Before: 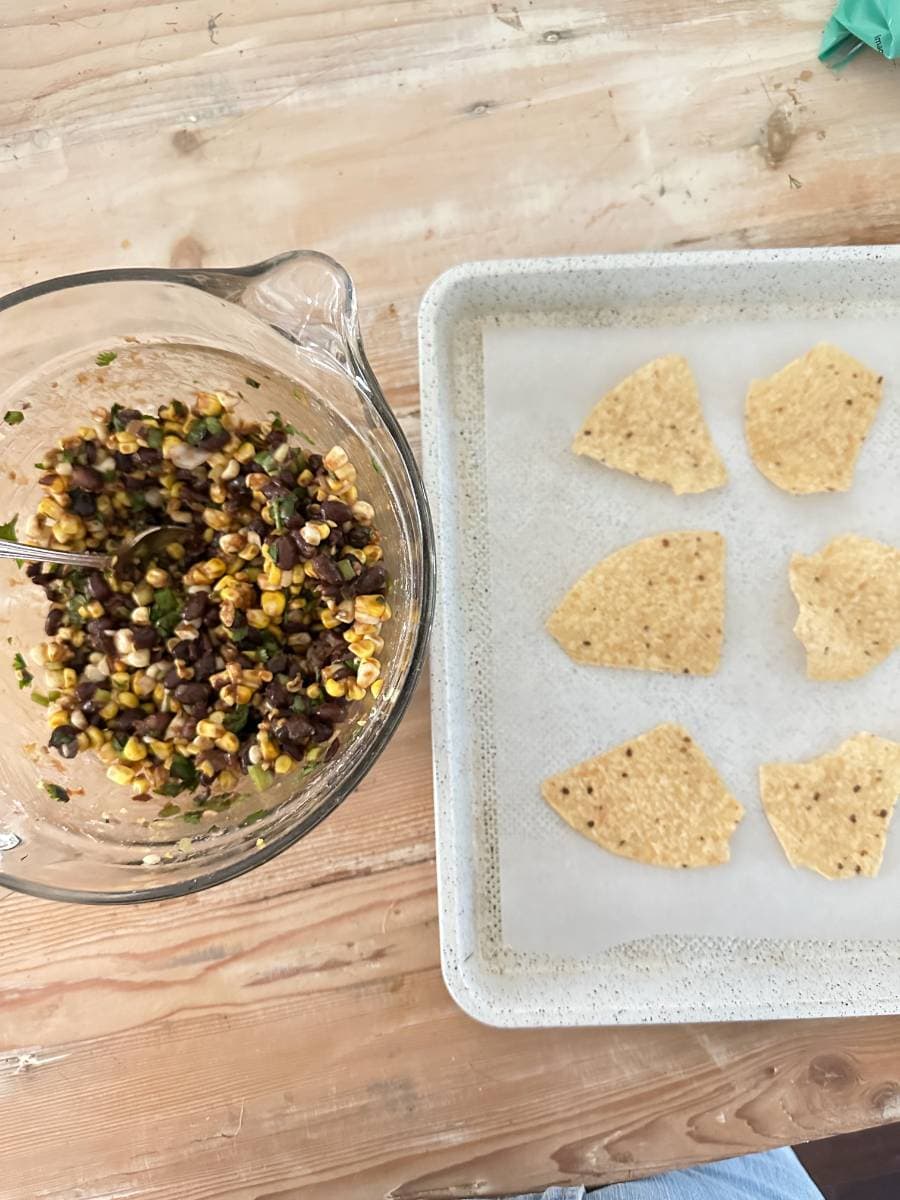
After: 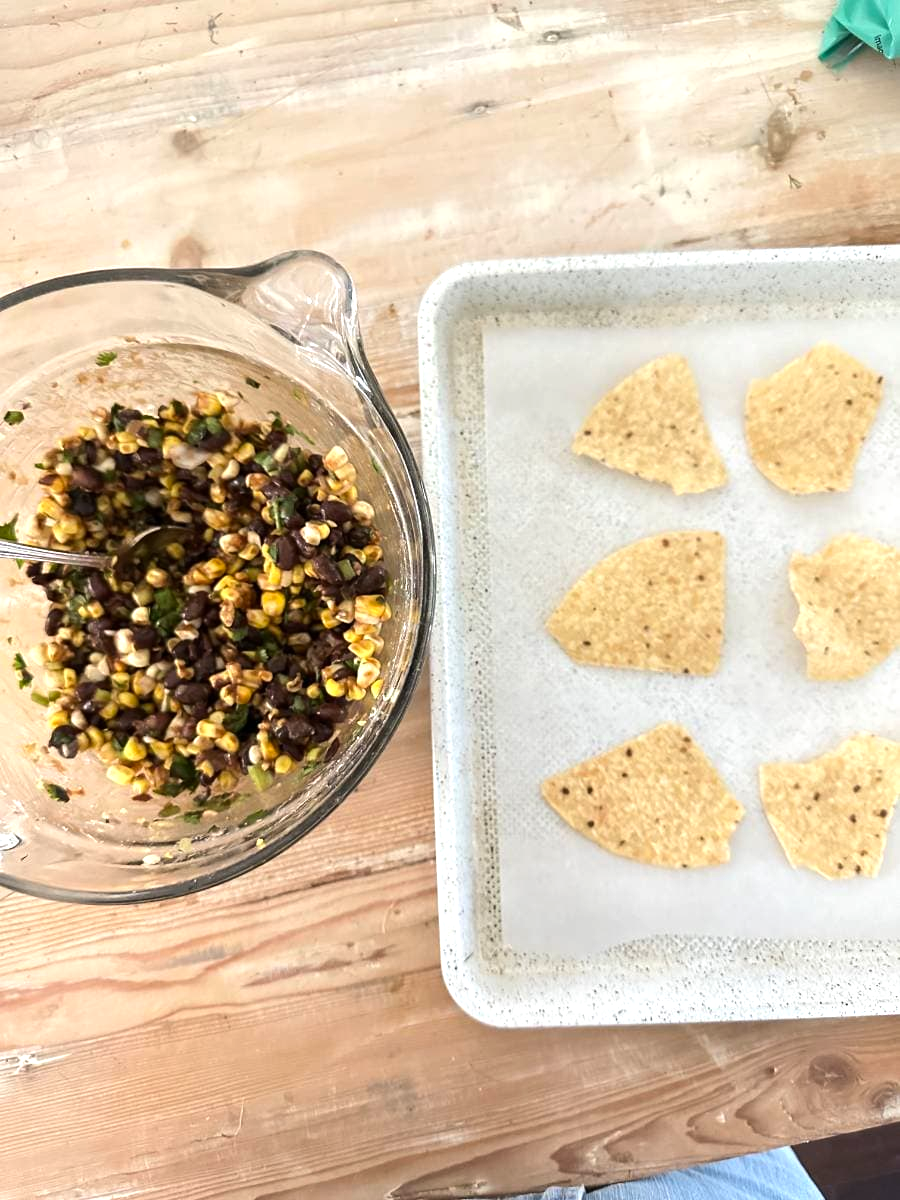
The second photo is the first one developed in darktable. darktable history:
tone equalizer: -8 EV -0.433 EV, -7 EV -0.377 EV, -6 EV -0.347 EV, -5 EV -0.24 EV, -3 EV 0.2 EV, -2 EV 0.308 EV, -1 EV 0.406 EV, +0 EV 0.403 EV, edges refinement/feathering 500, mask exposure compensation -1.57 EV, preserve details no
contrast brightness saturation: saturation 0.096
